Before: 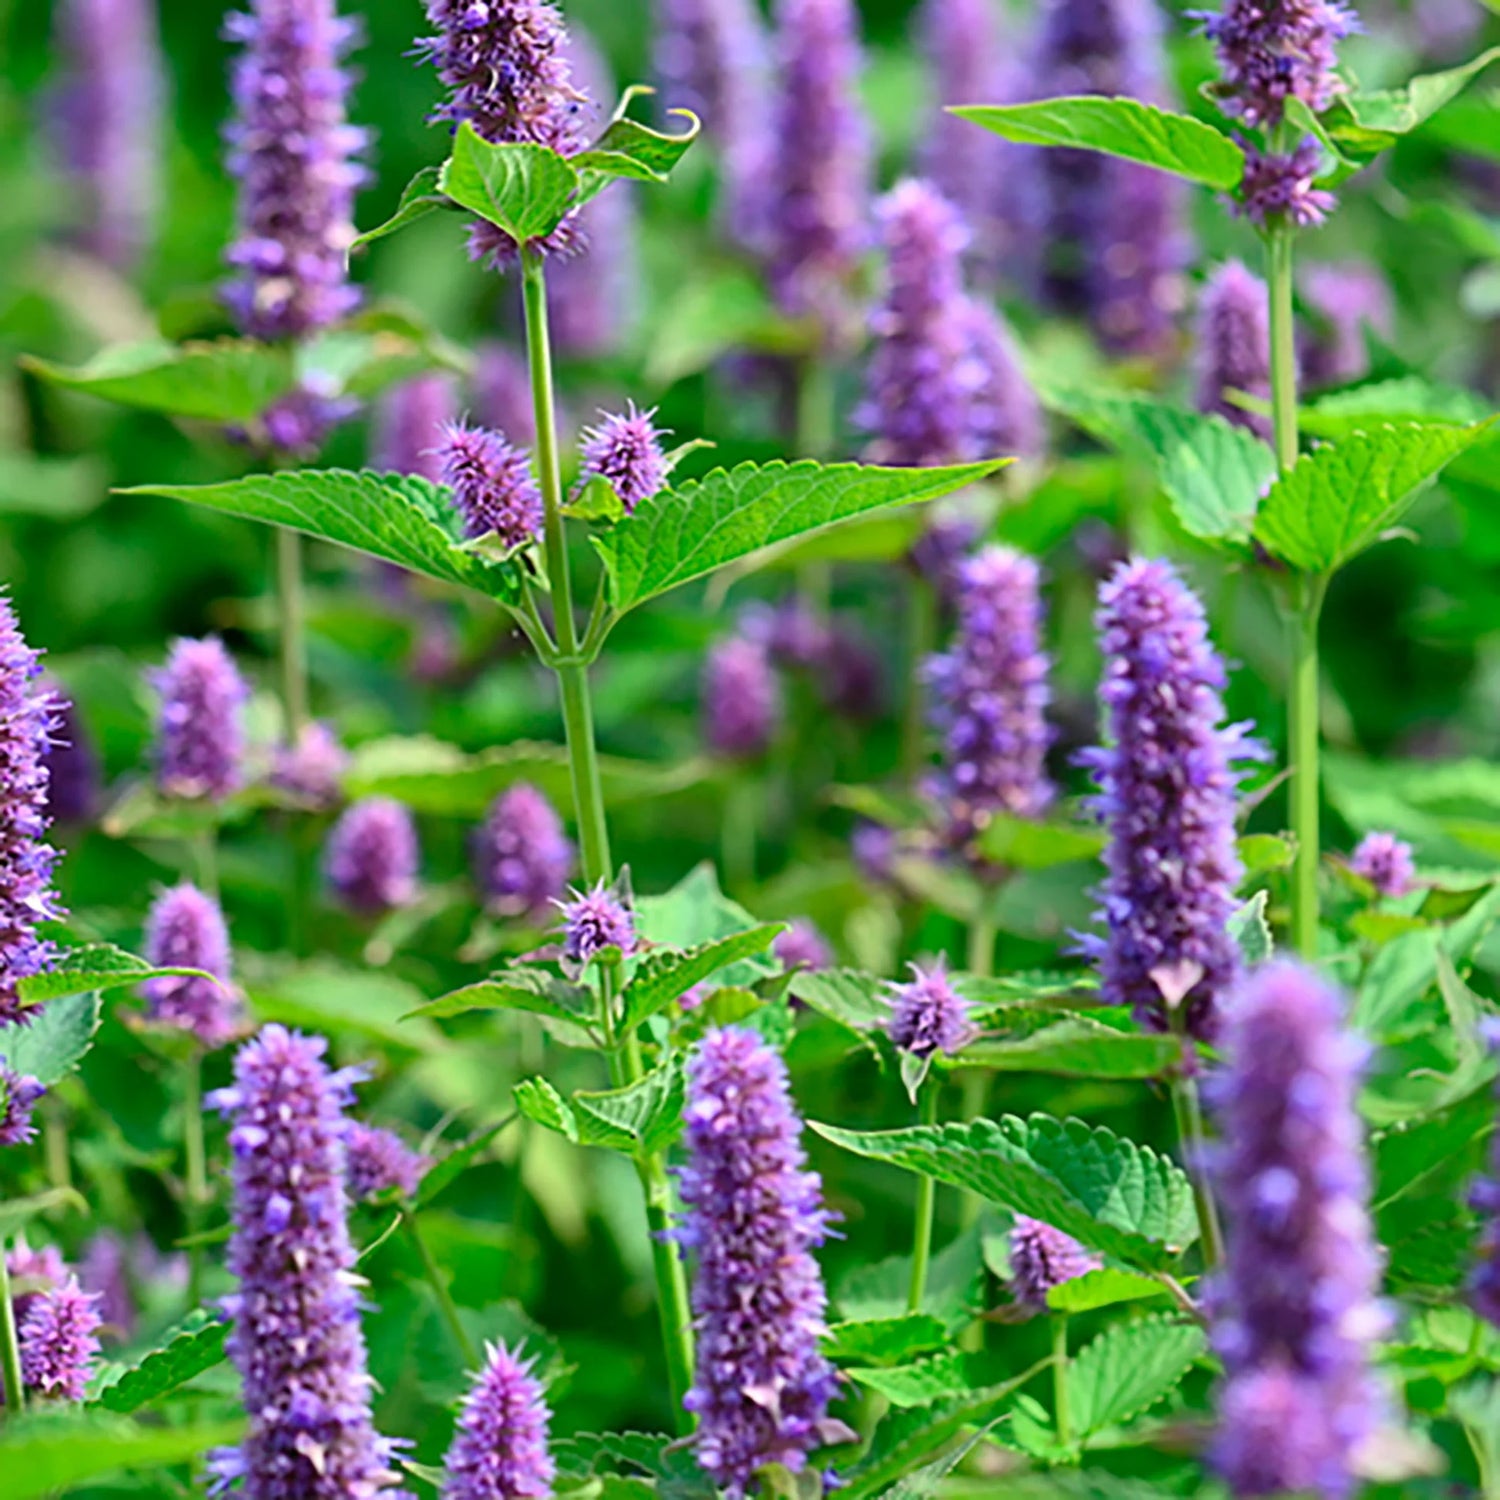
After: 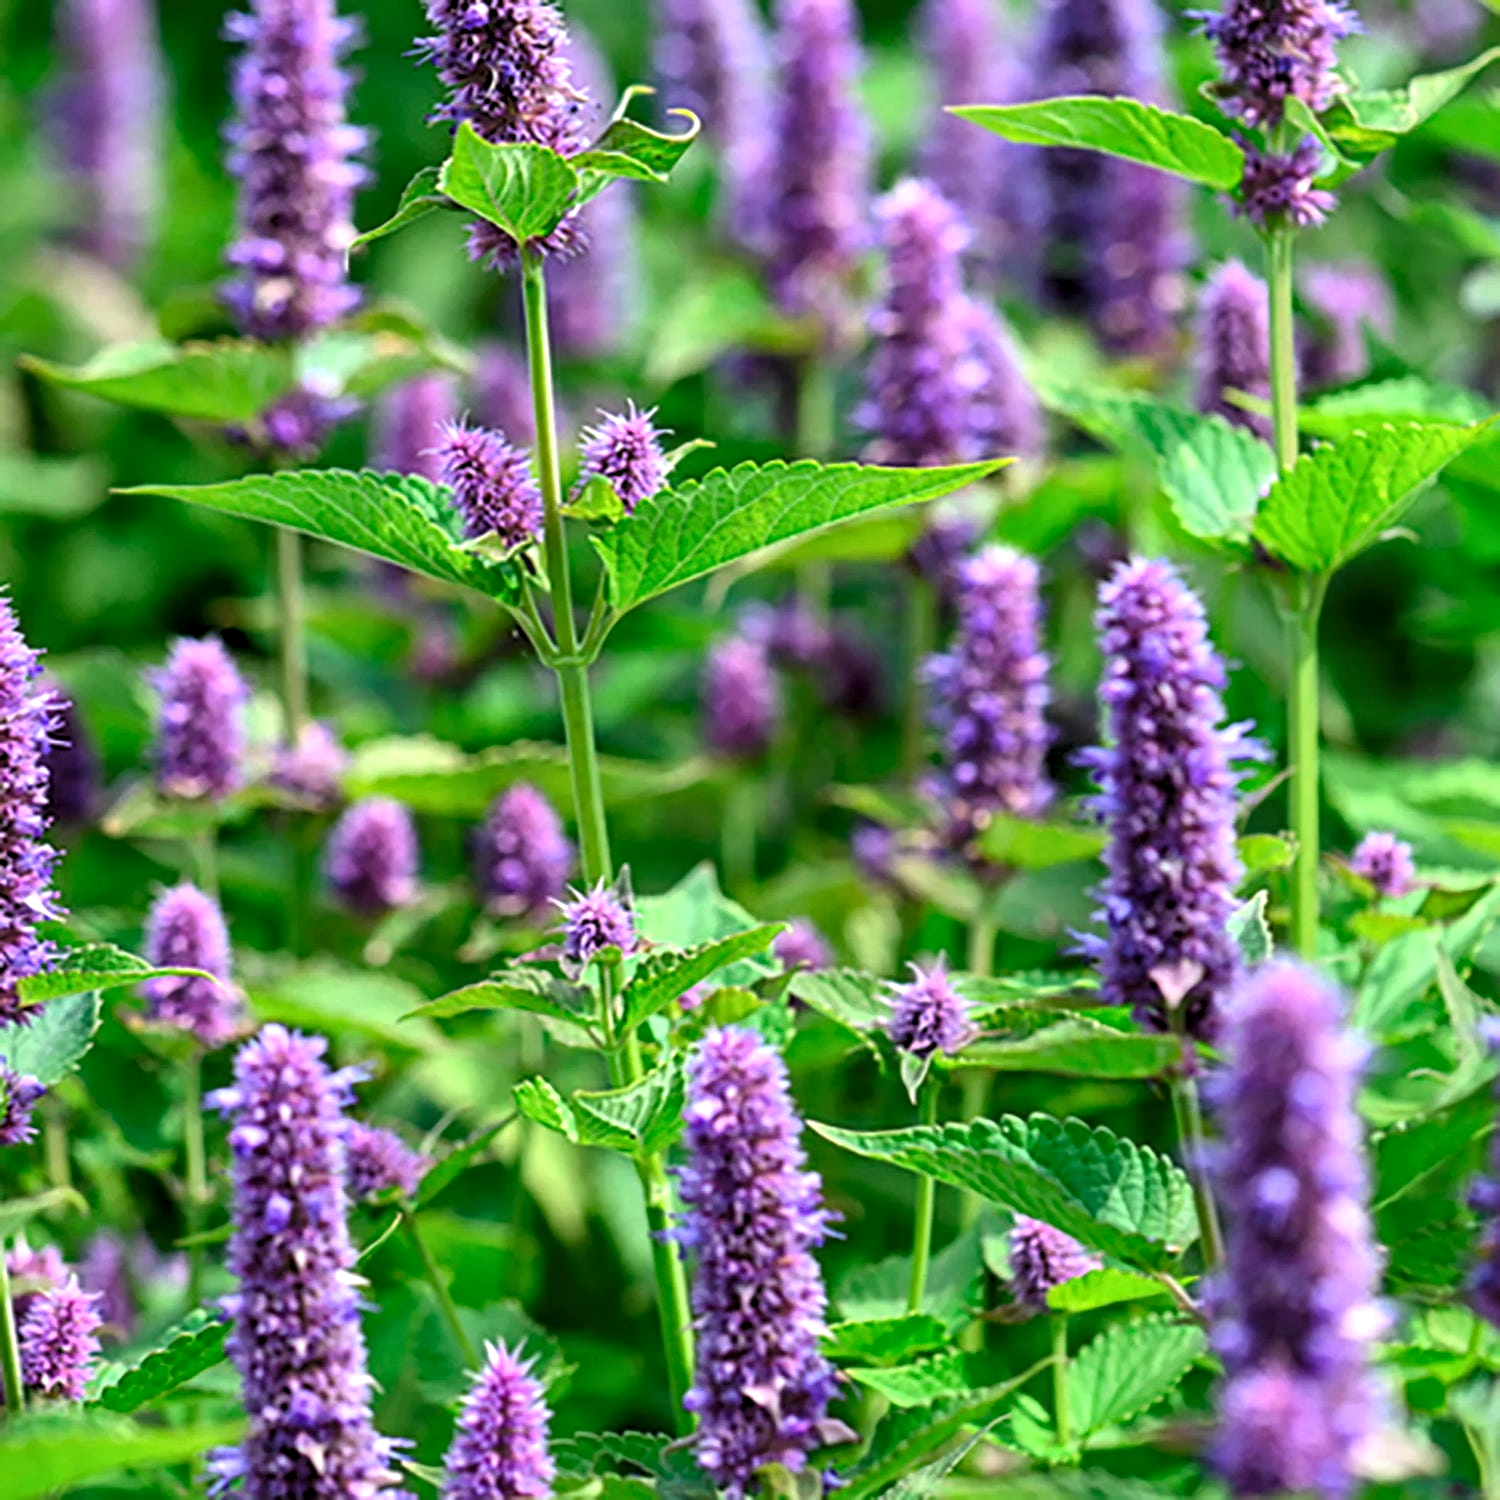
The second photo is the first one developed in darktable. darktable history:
levels: levels [0.062, 0.494, 0.925]
local contrast: on, module defaults
